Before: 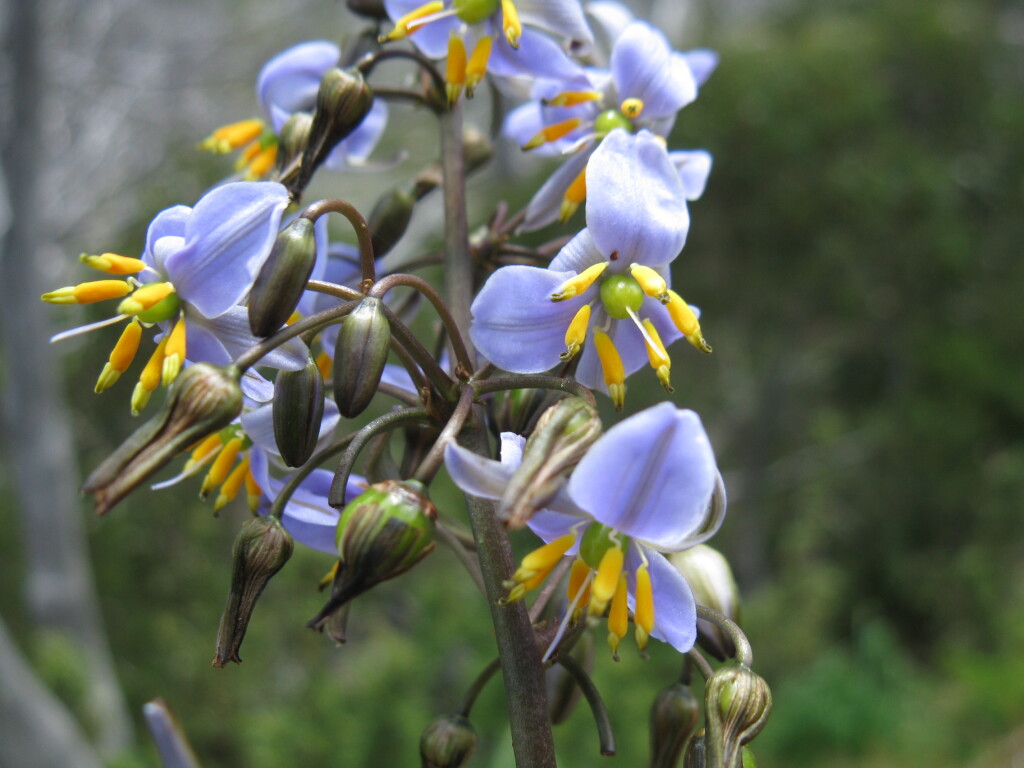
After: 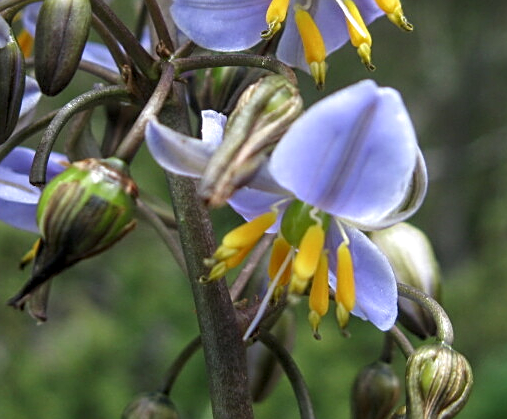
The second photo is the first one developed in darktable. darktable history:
sharpen: on, module defaults
local contrast: detail 130%
crop: left 29.23%, top 41.957%, right 21.185%, bottom 3.463%
